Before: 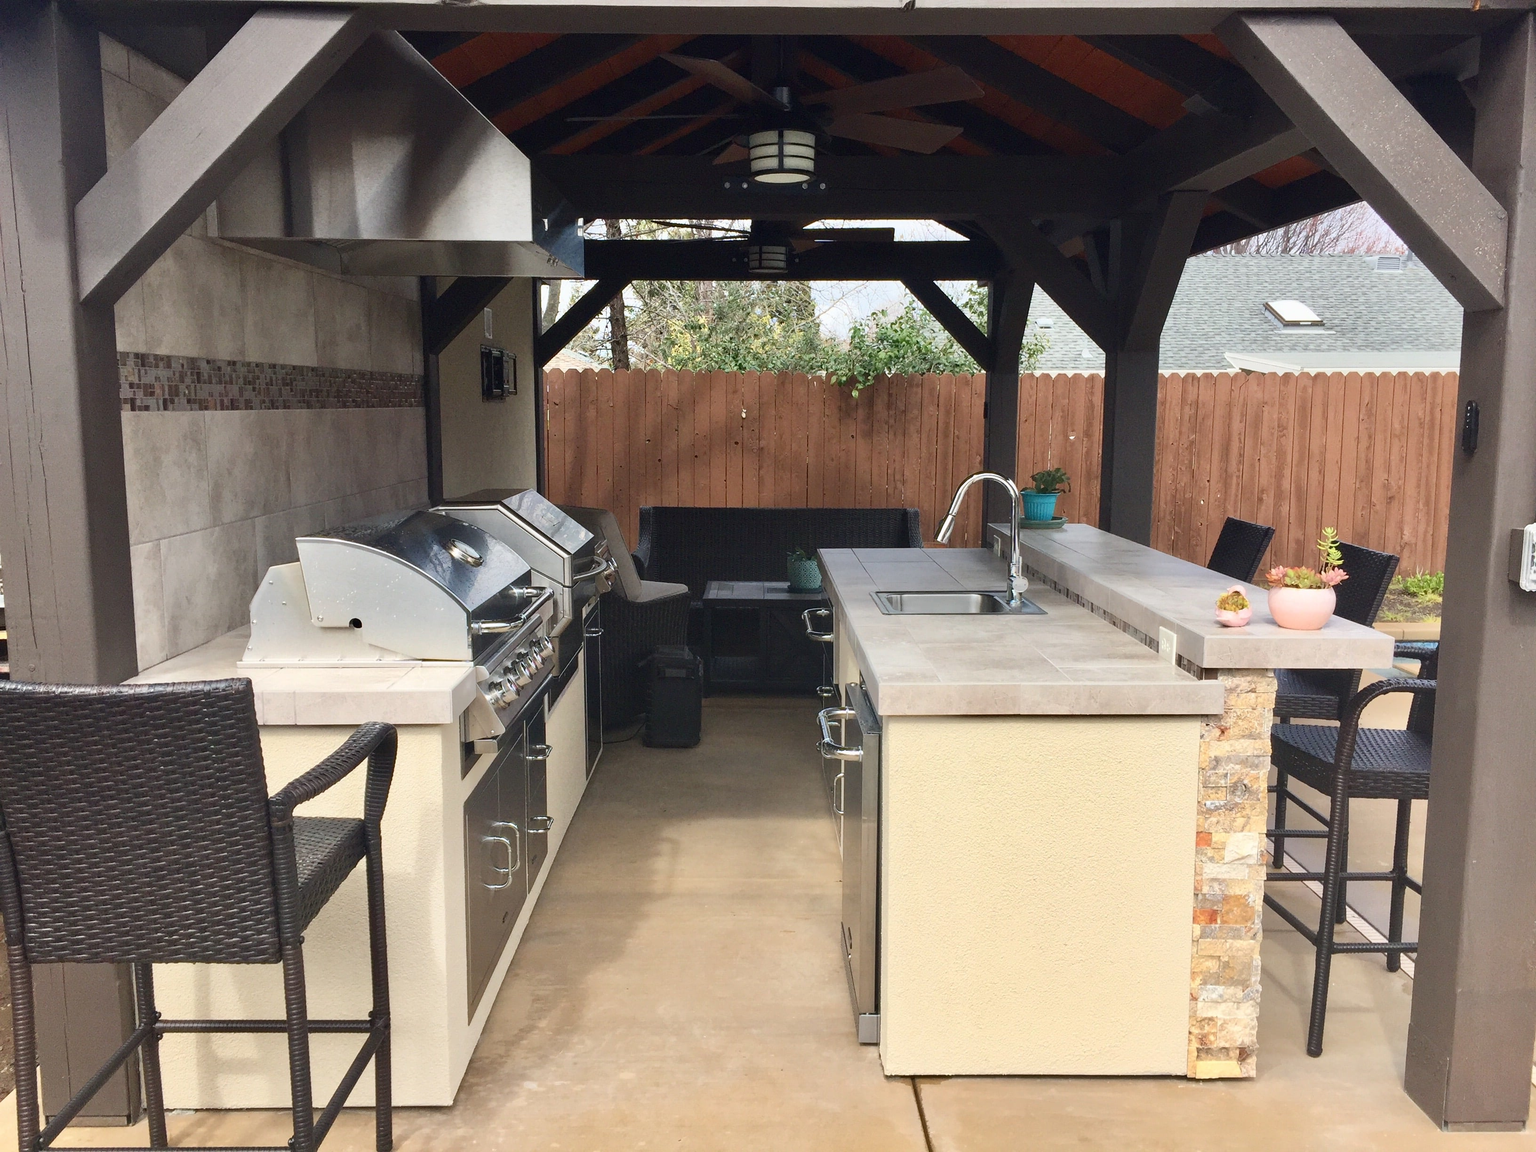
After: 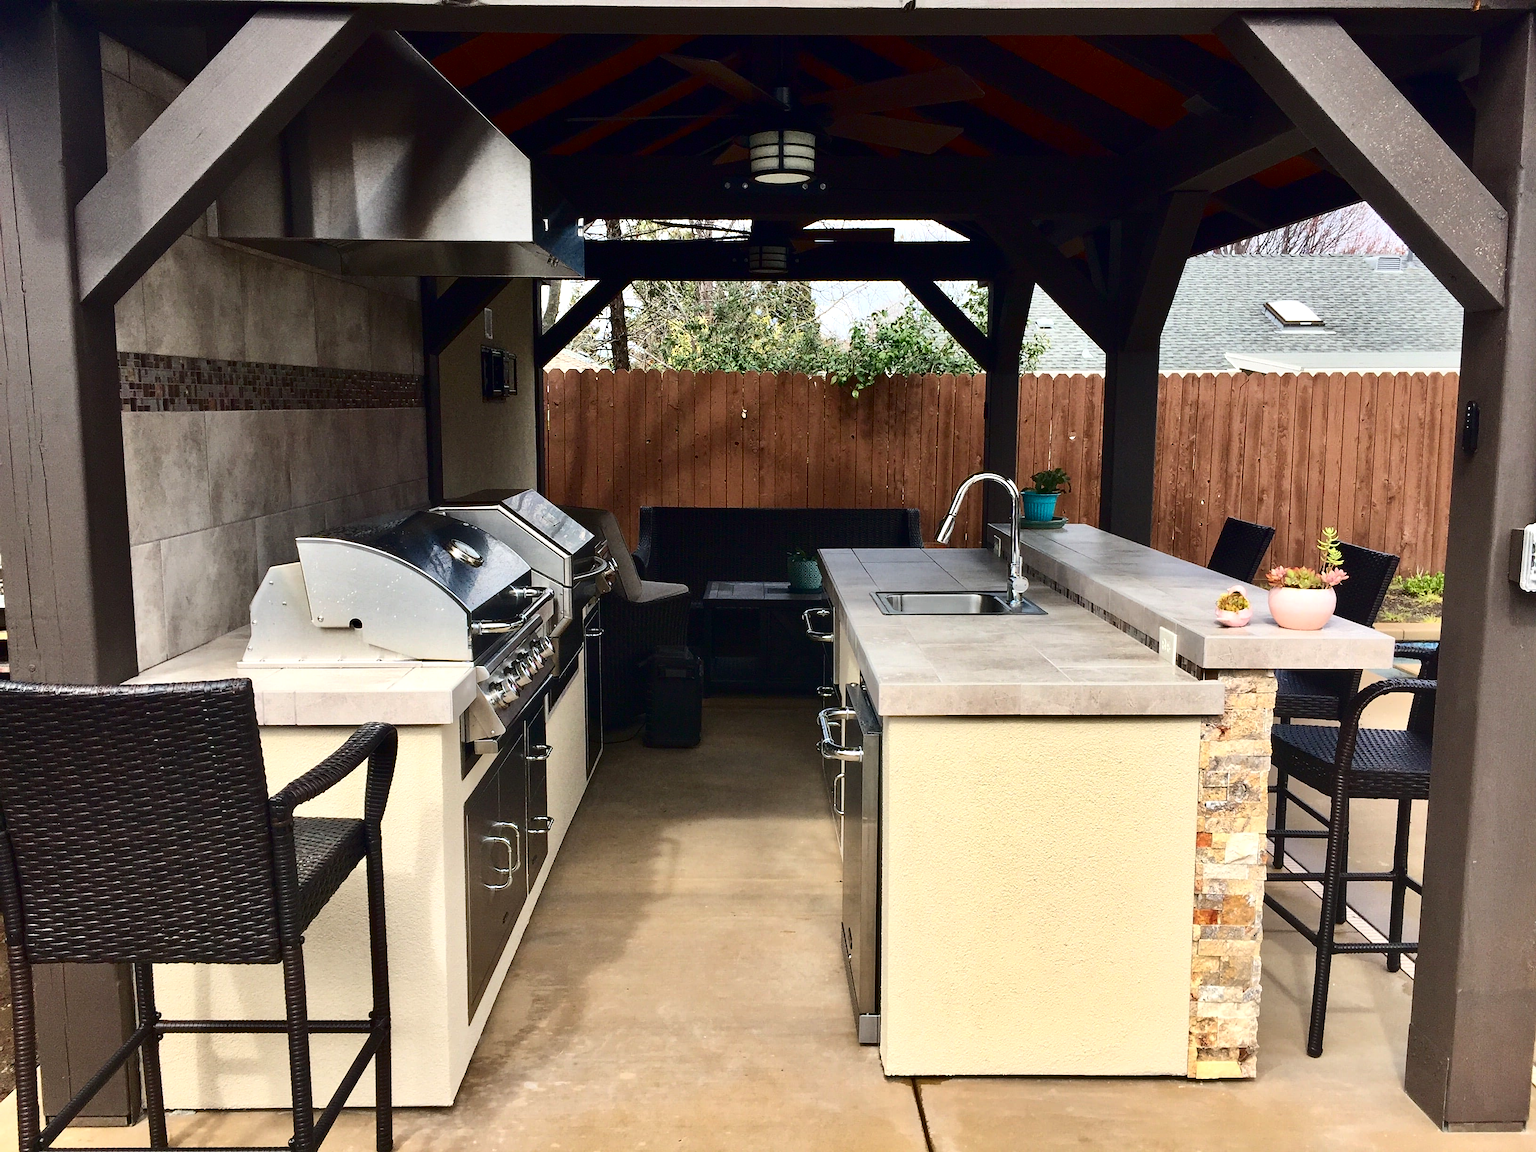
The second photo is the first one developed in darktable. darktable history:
contrast brightness saturation: contrast 0.186, brightness -0.232, saturation 0.114
exposure: exposure 0.187 EV, compensate exposure bias true, compensate highlight preservation false
sharpen: amount 0.209
shadows and highlights: shadows 20.93, highlights -36.65, soften with gaussian
